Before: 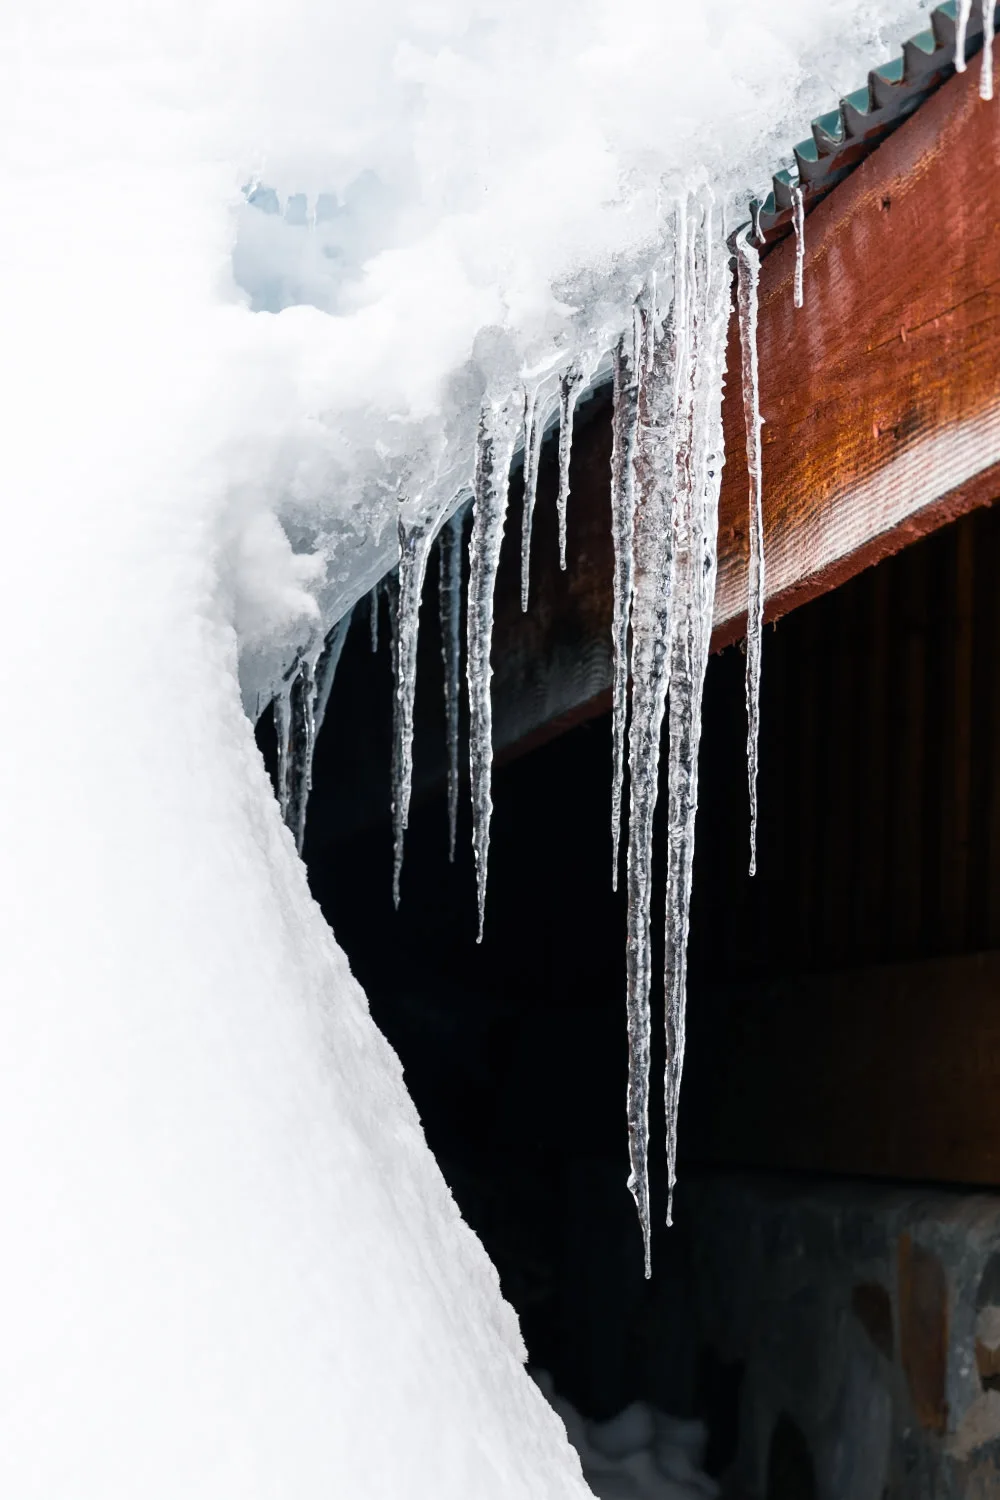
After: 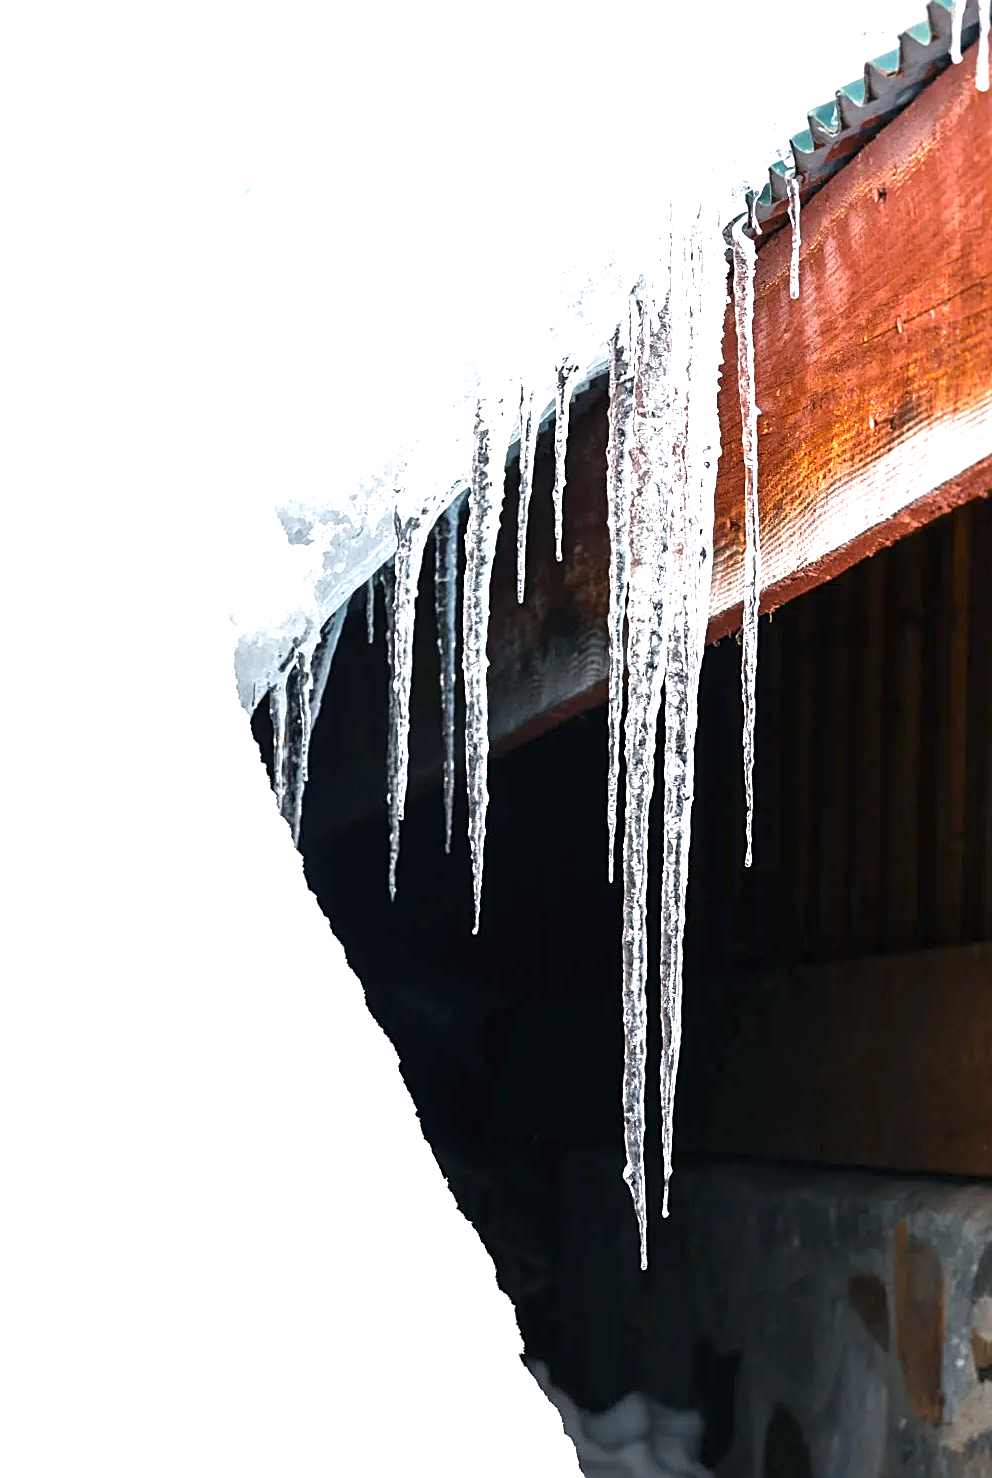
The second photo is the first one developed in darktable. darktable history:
exposure: black level correction 0, exposure 1.296 EV, compensate highlight preservation false
sharpen: on, module defaults
crop: left 0.486%, top 0.651%, right 0.231%, bottom 0.796%
